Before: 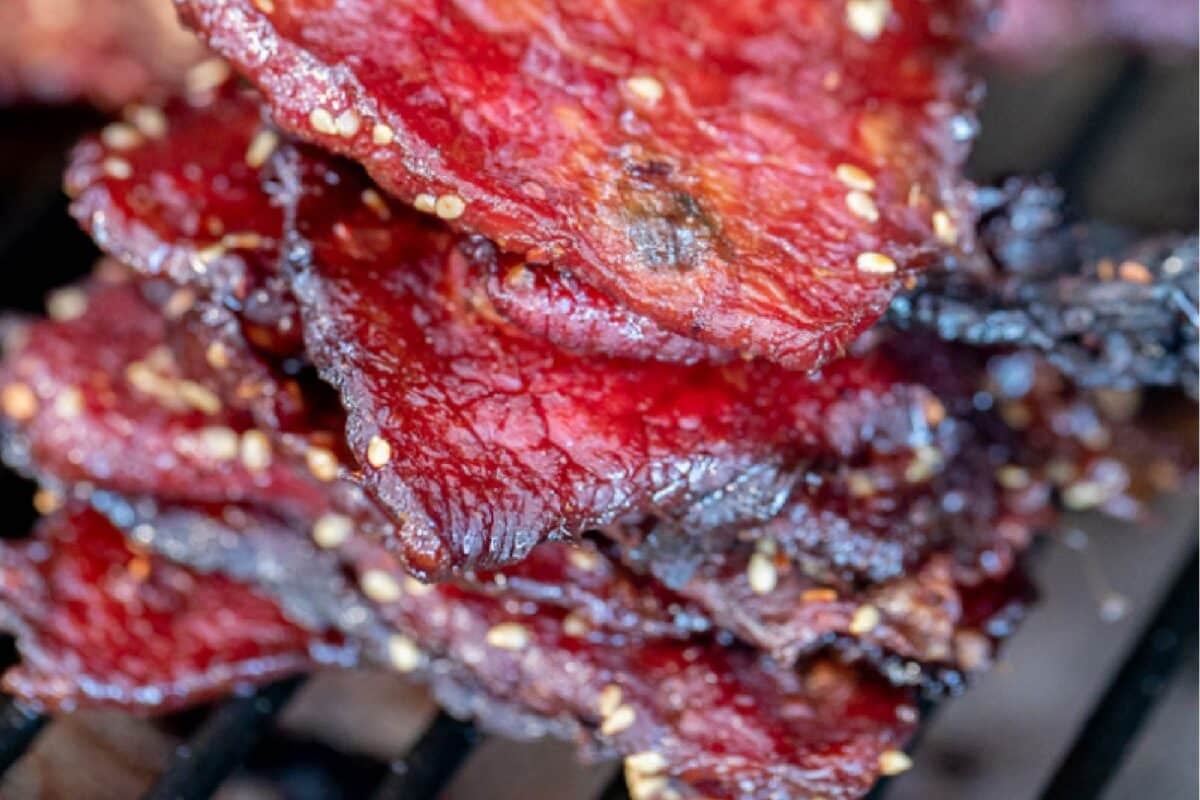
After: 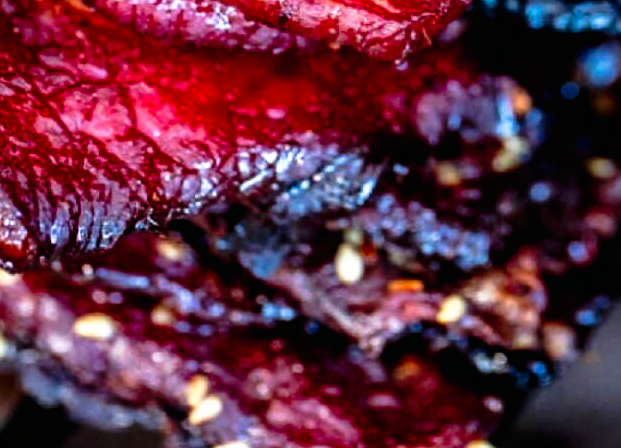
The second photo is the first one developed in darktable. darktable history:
crop: left 34.479%, top 38.822%, right 13.718%, bottom 5.172%
tone curve: curves: ch0 [(0, 0) (0.003, 0.008) (0.011, 0.008) (0.025, 0.008) (0.044, 0.008) (0.069, 0.006) (0.1, 0.006) (0.136, 0.006) (0.177, 0.008) (0.224, 0.012) (0.277, 0.026) (0.335, 0.083) (0.399, 0.165) (0.468, 0.292) (0.543, 0.416) (0.623, 0.535) (0.709, 0.692) (0.801, 0.853) (0.898, 0.981) (1, 1)], preserve colors none
